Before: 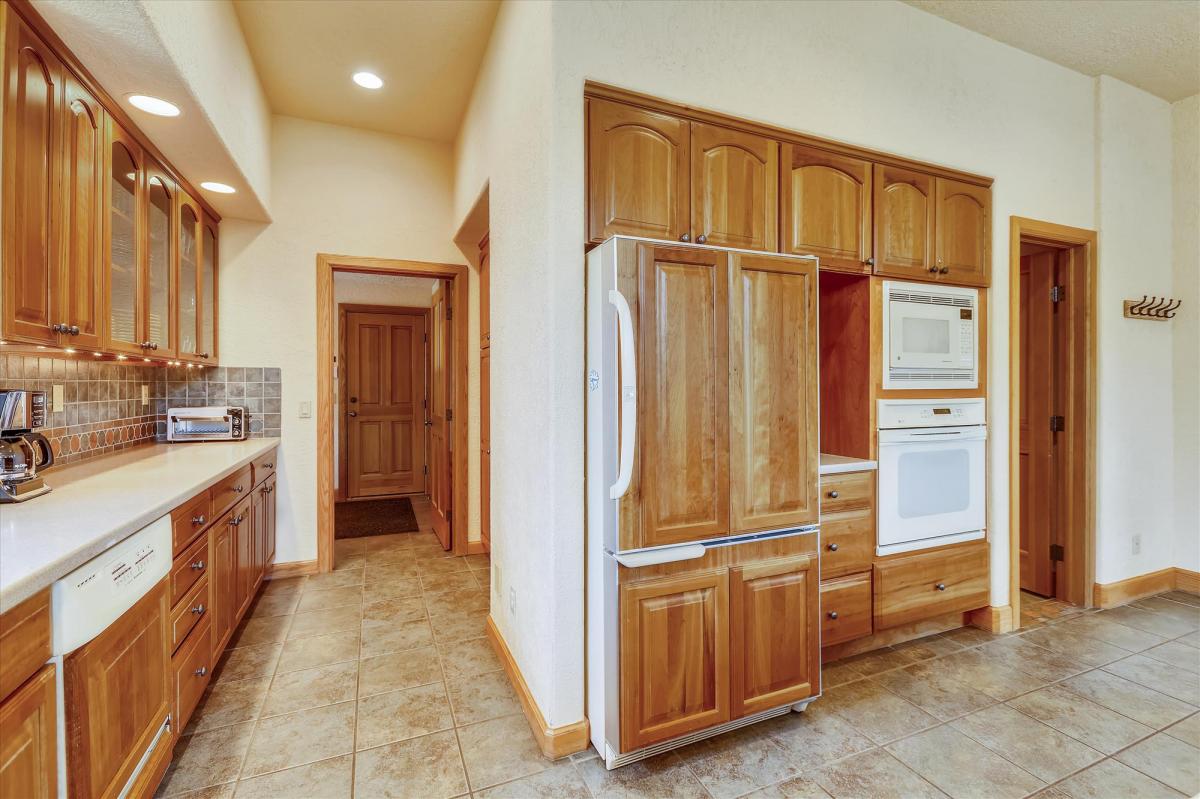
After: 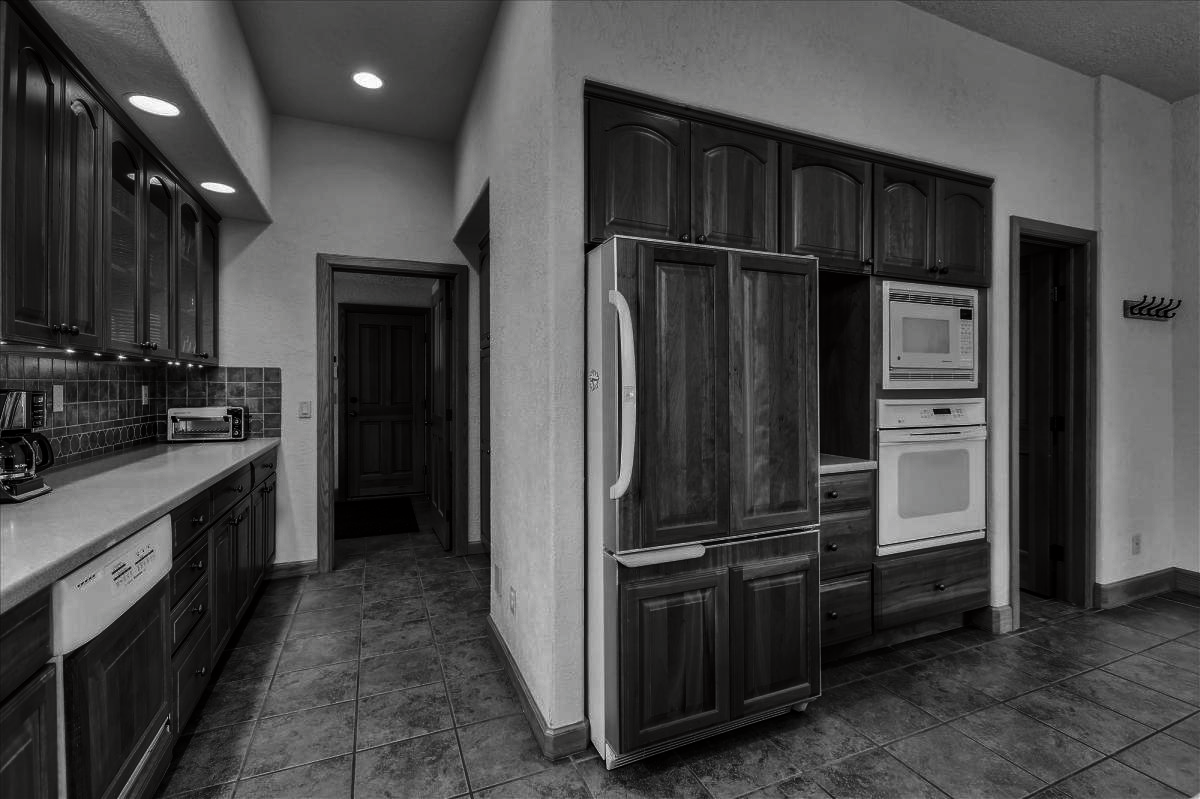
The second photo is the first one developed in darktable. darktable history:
contrast brightness saturation: contrast 0.016, brightness -0.983, saturation -0.987
